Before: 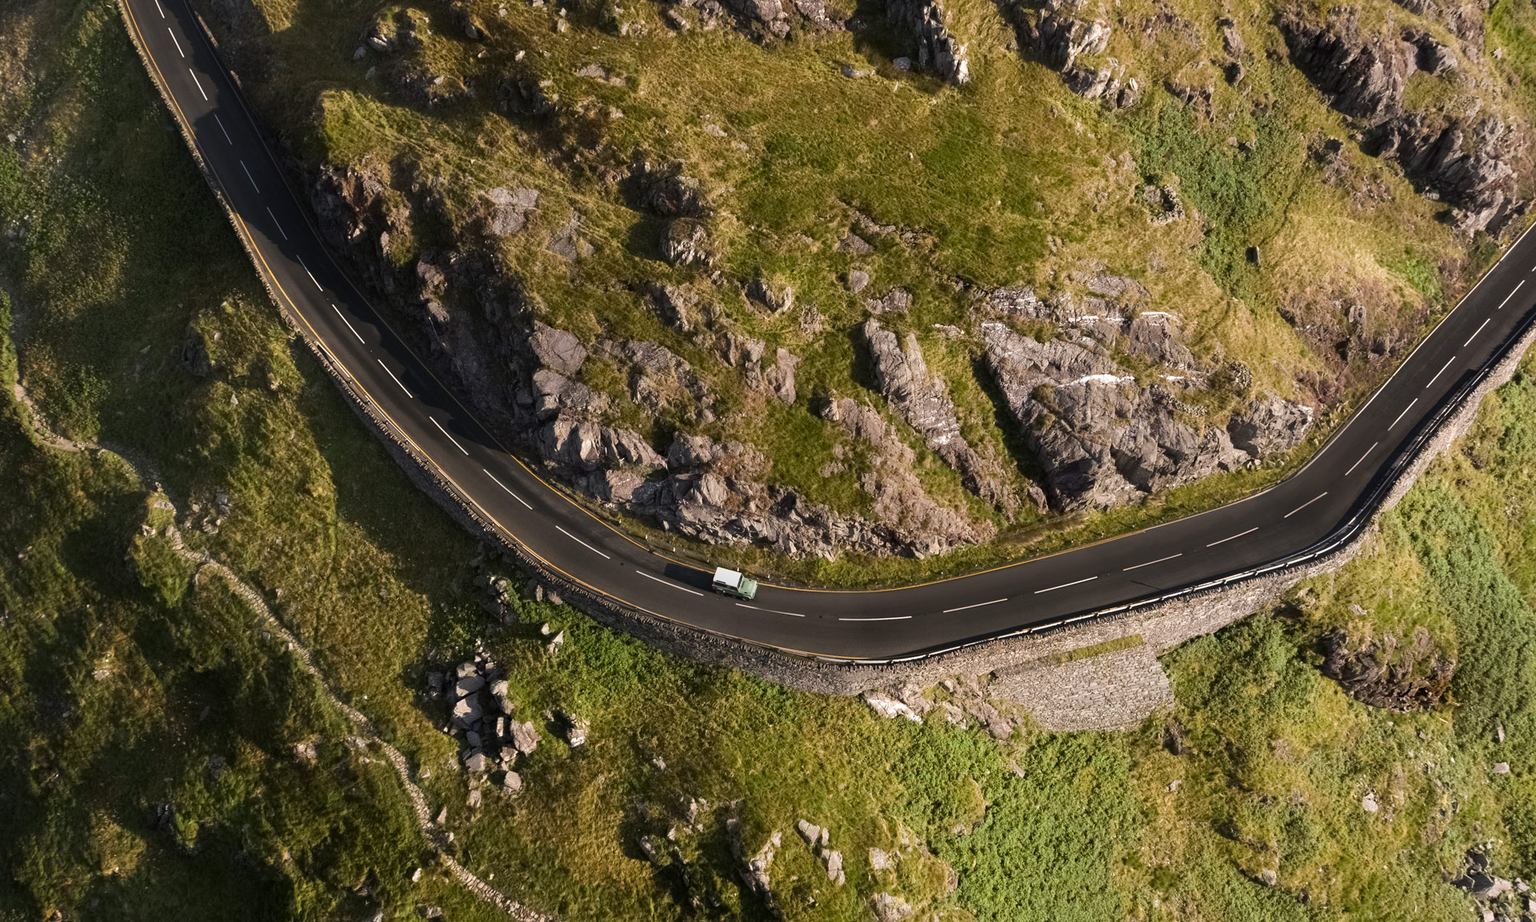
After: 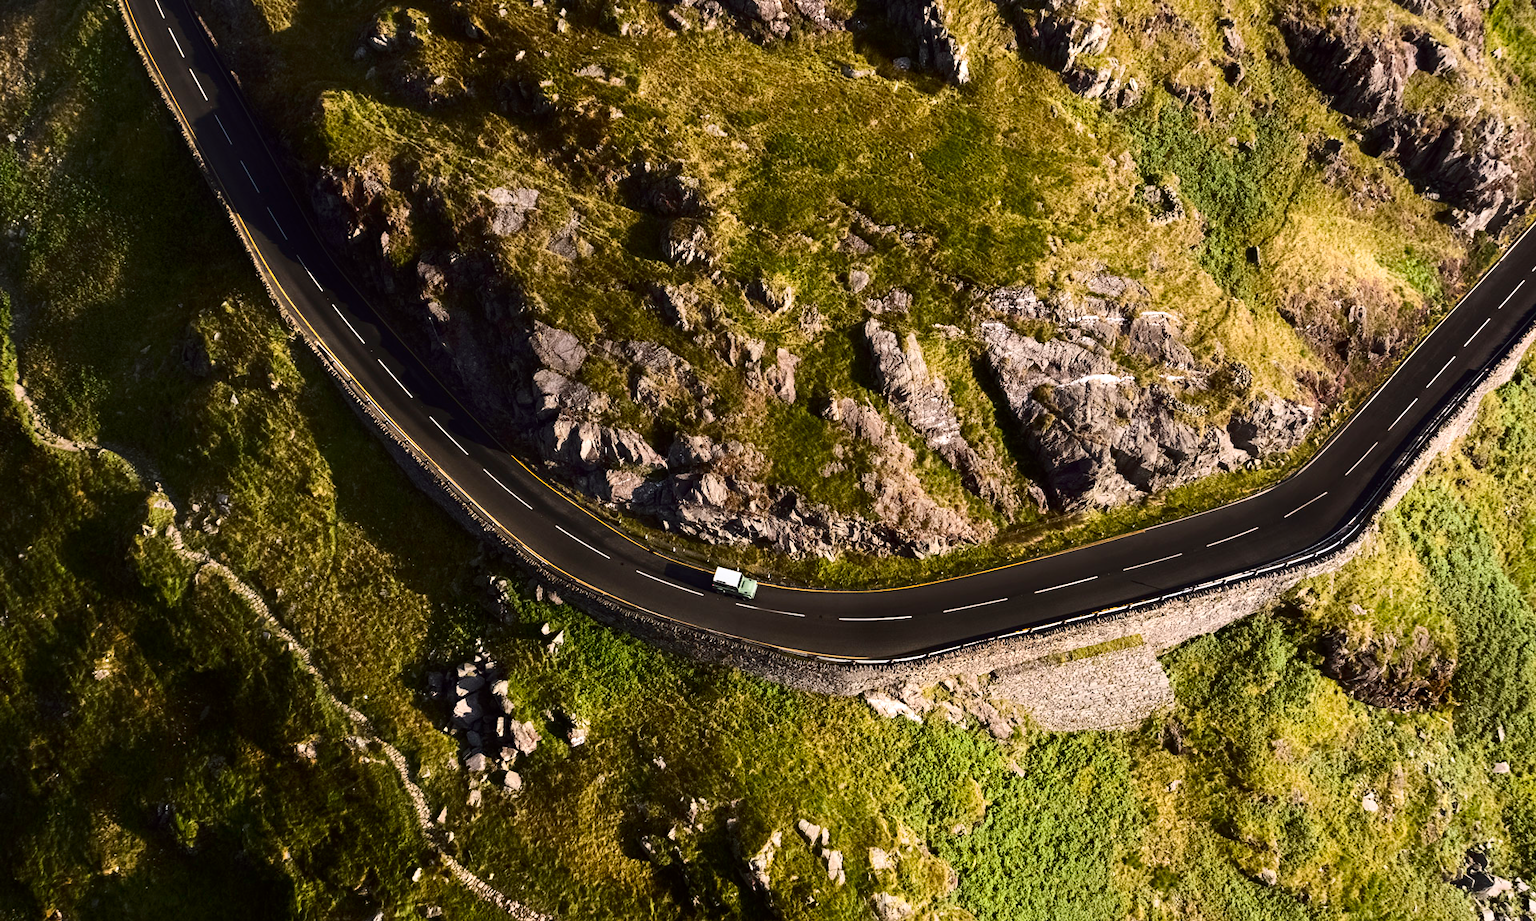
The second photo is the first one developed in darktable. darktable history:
exposure: compensate highlight preservation false
color balance: lift [1, 1.001, 0.999, 1.001], gamma [1, 1.004, 1.007, 0.993], gain [1, 0.991, 0.987, 1.013], contrast 7.5%, contrast fulcrum 10%, output saturation 115%
contrast brightness saturation: contrast 0.28
